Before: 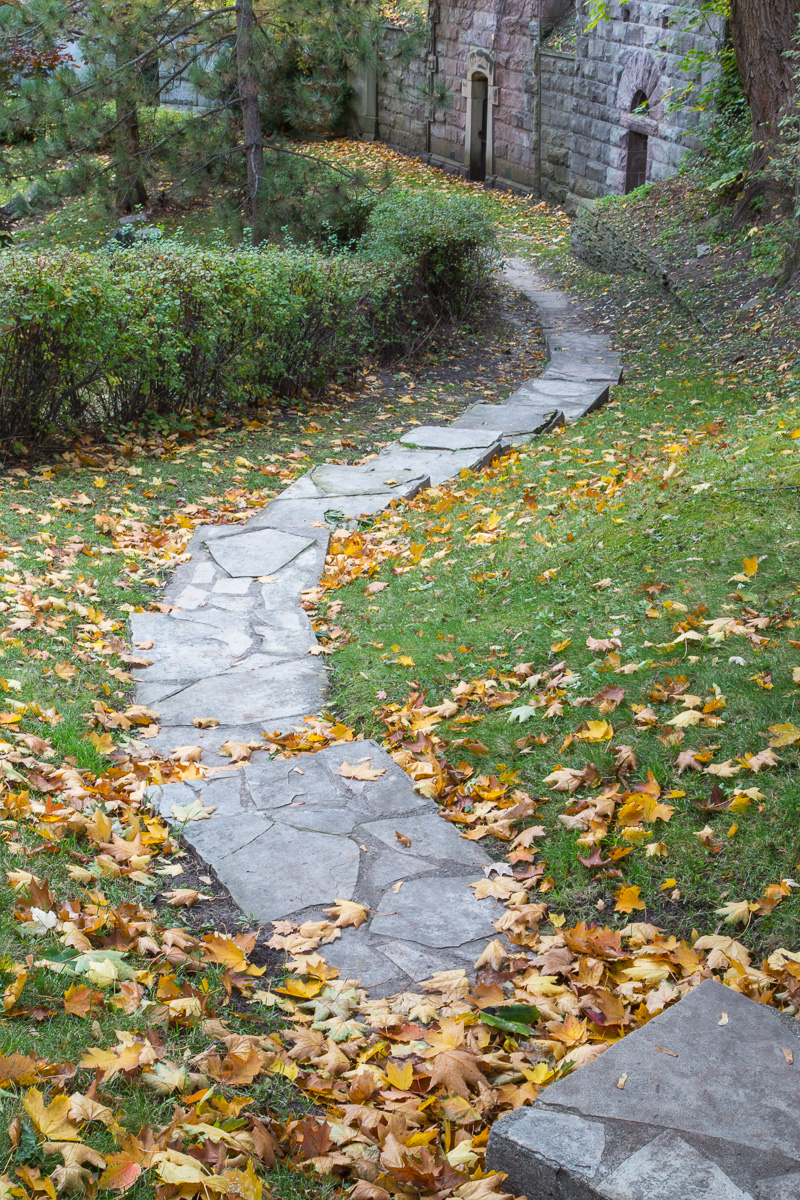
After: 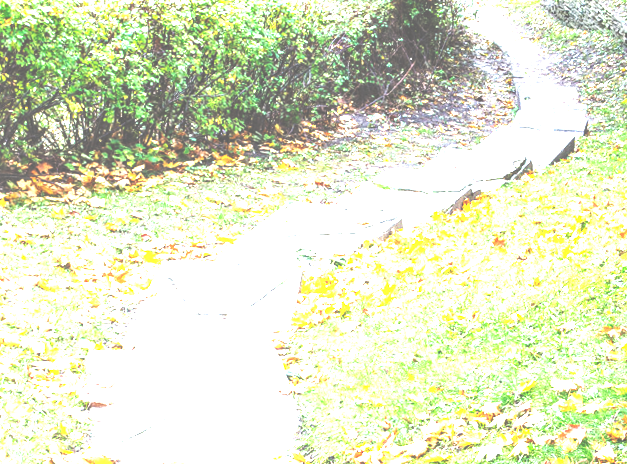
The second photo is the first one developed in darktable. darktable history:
crop: left 7.036%, top 18.398%, right 14.379%, bottom 40.043%
rotate and perspective: rotation 0.679°, lens shift (horizontal) 0.136, crop left 0.009, crop right 0.991, crop top 0.078, crop bottom 0.95
base curve: curves: ch0 [(0, 0.024) (0.055, 0.065) (0.121, 0.166) (0.236, 0.319) (0.693, 0.726) (1, 1)], preserve colors none
local contrast: detail 130%
levels: levels [0, 0.281, 0.562]
exposure: black level correction -0.023, exposure -0.039 EV, compensate highlight preservation false
